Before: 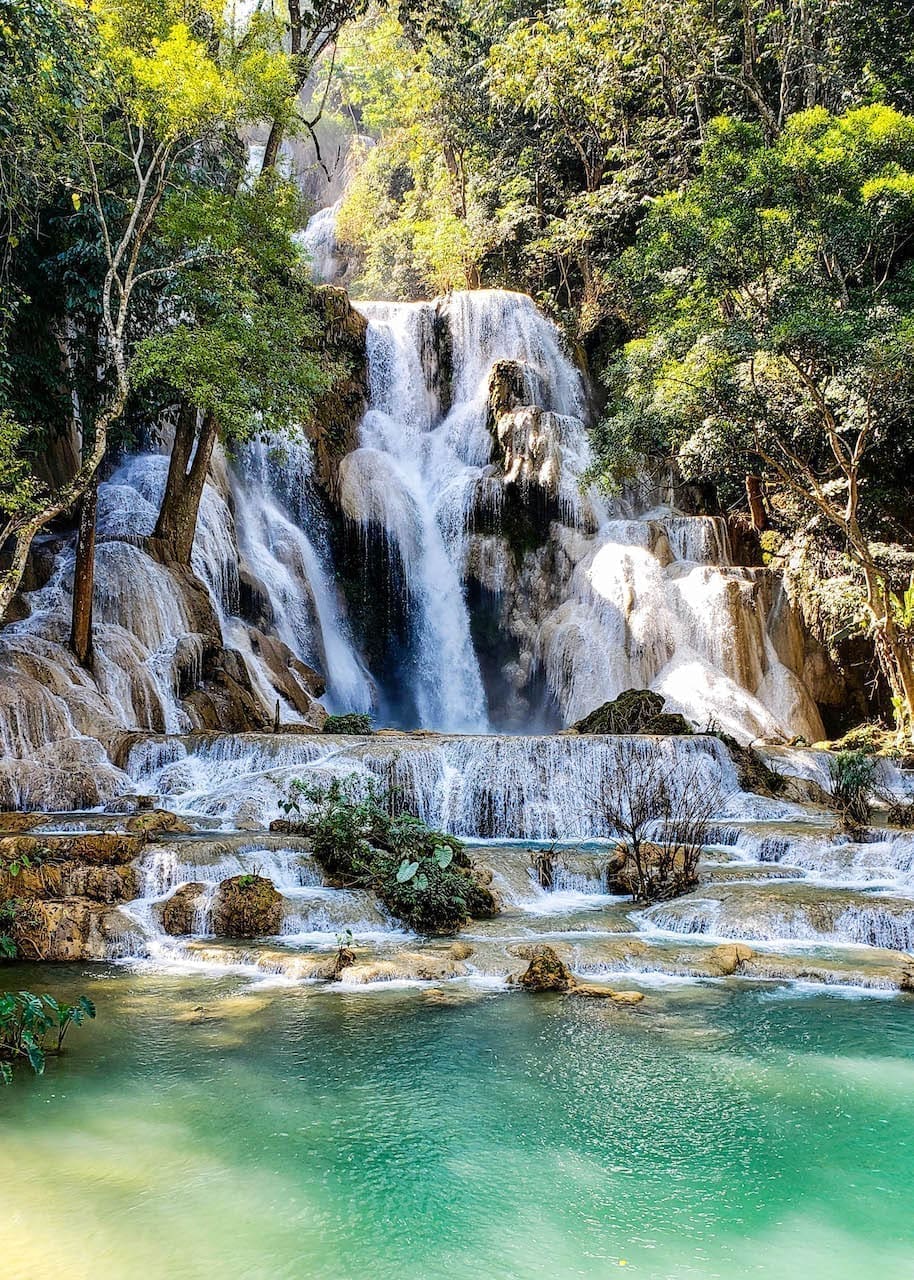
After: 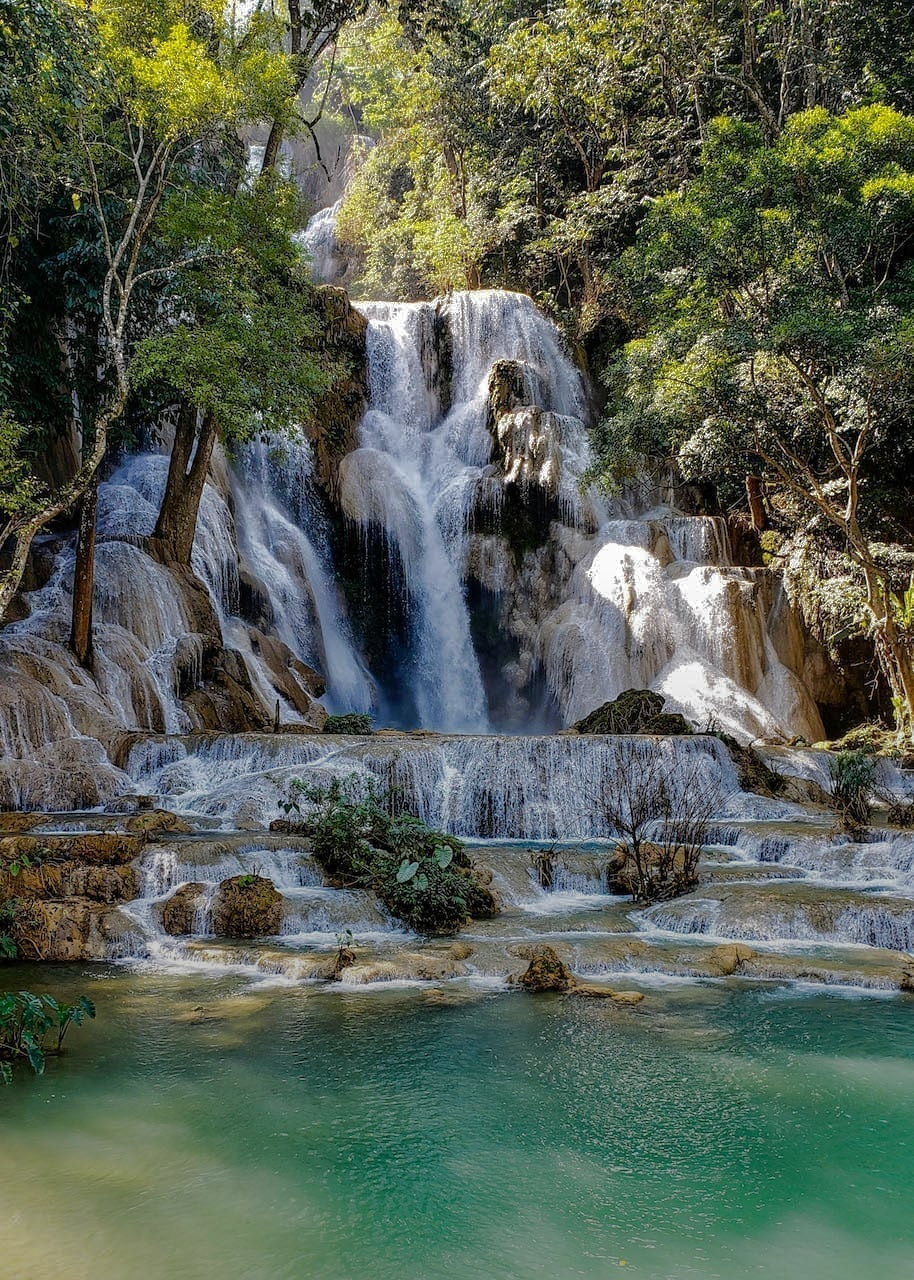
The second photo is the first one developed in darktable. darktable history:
graduated density: rotation -180°, offset 24.95
base curve: curves: ch0 [(0, 0) (0.841, 0.609) (1, 1)]
